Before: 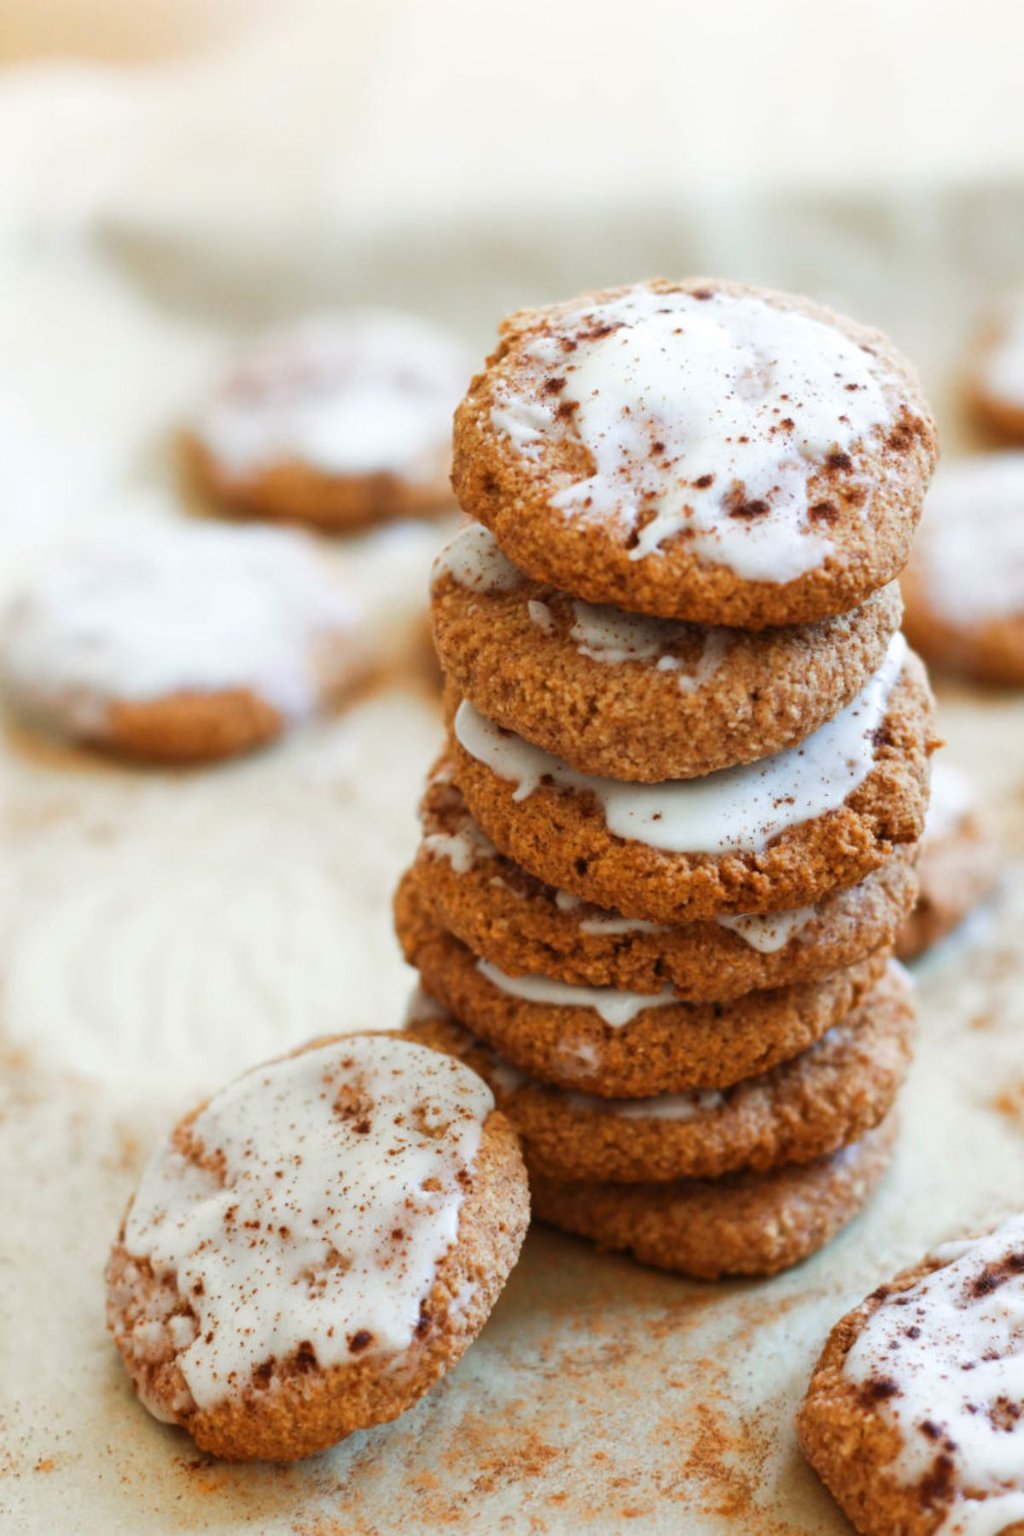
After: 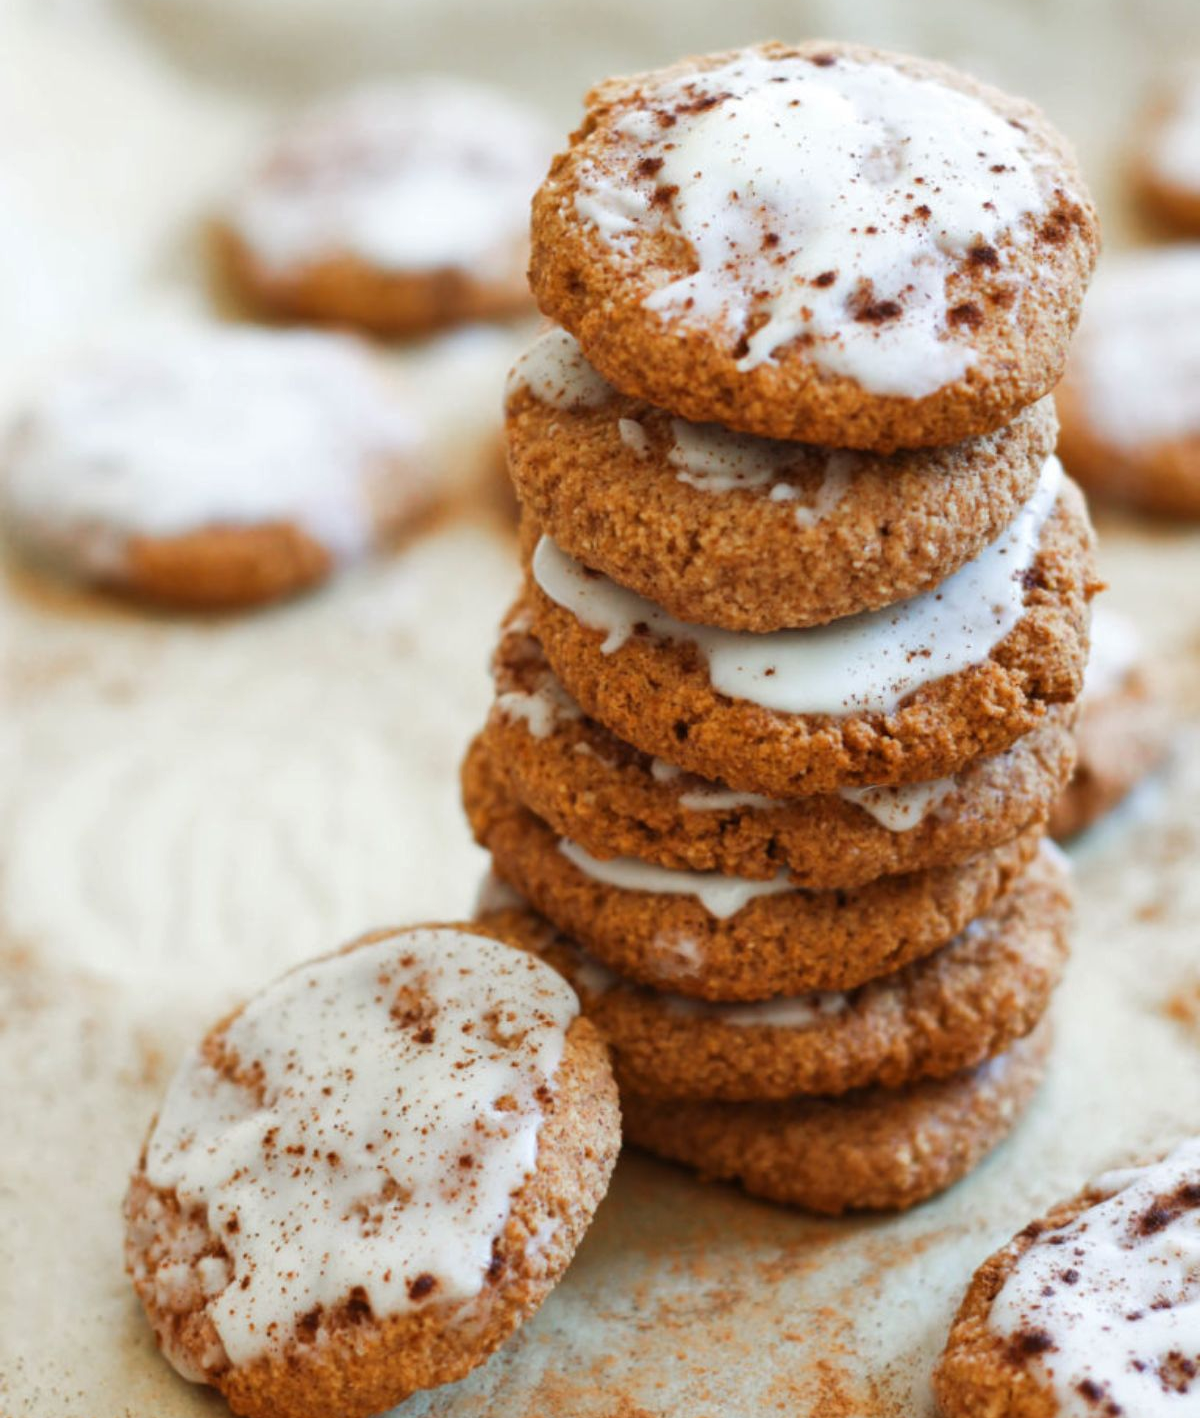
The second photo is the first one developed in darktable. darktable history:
shadows and highlights: shadows 36.91, highlights -26.97, soften with gaussian
crop and rotate: top 15.876%, bottom 5.309%
